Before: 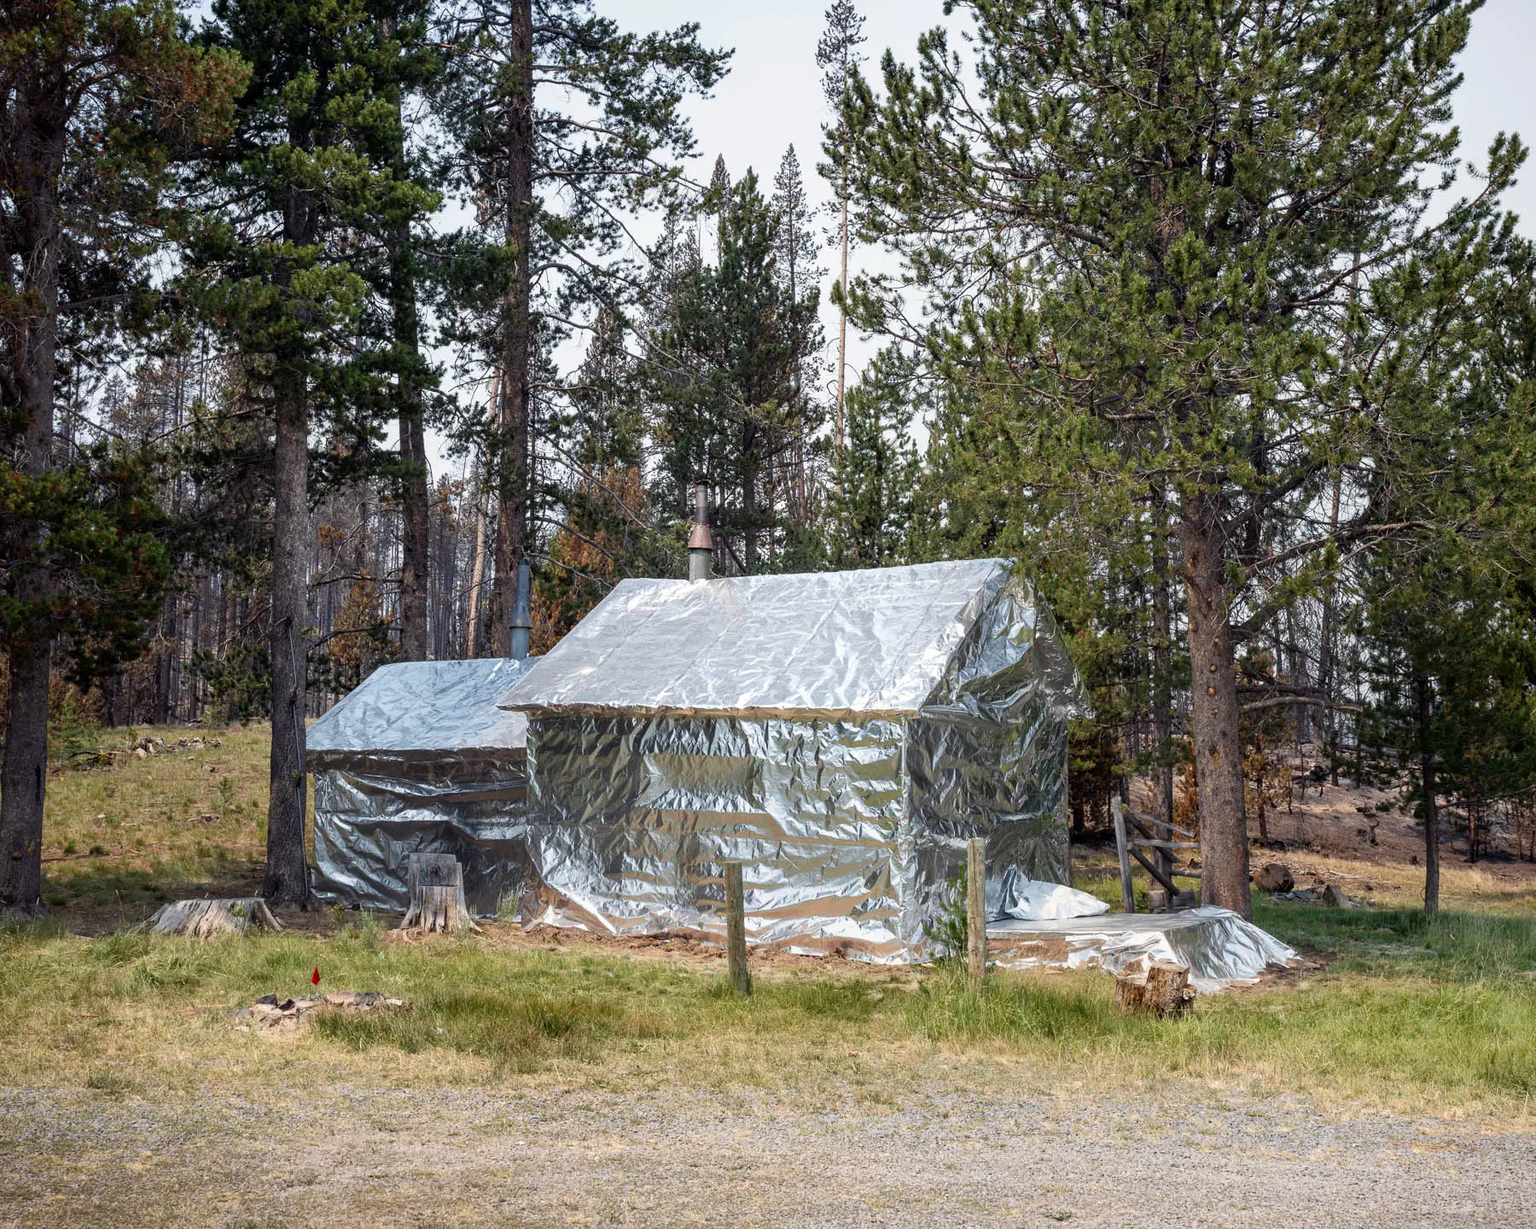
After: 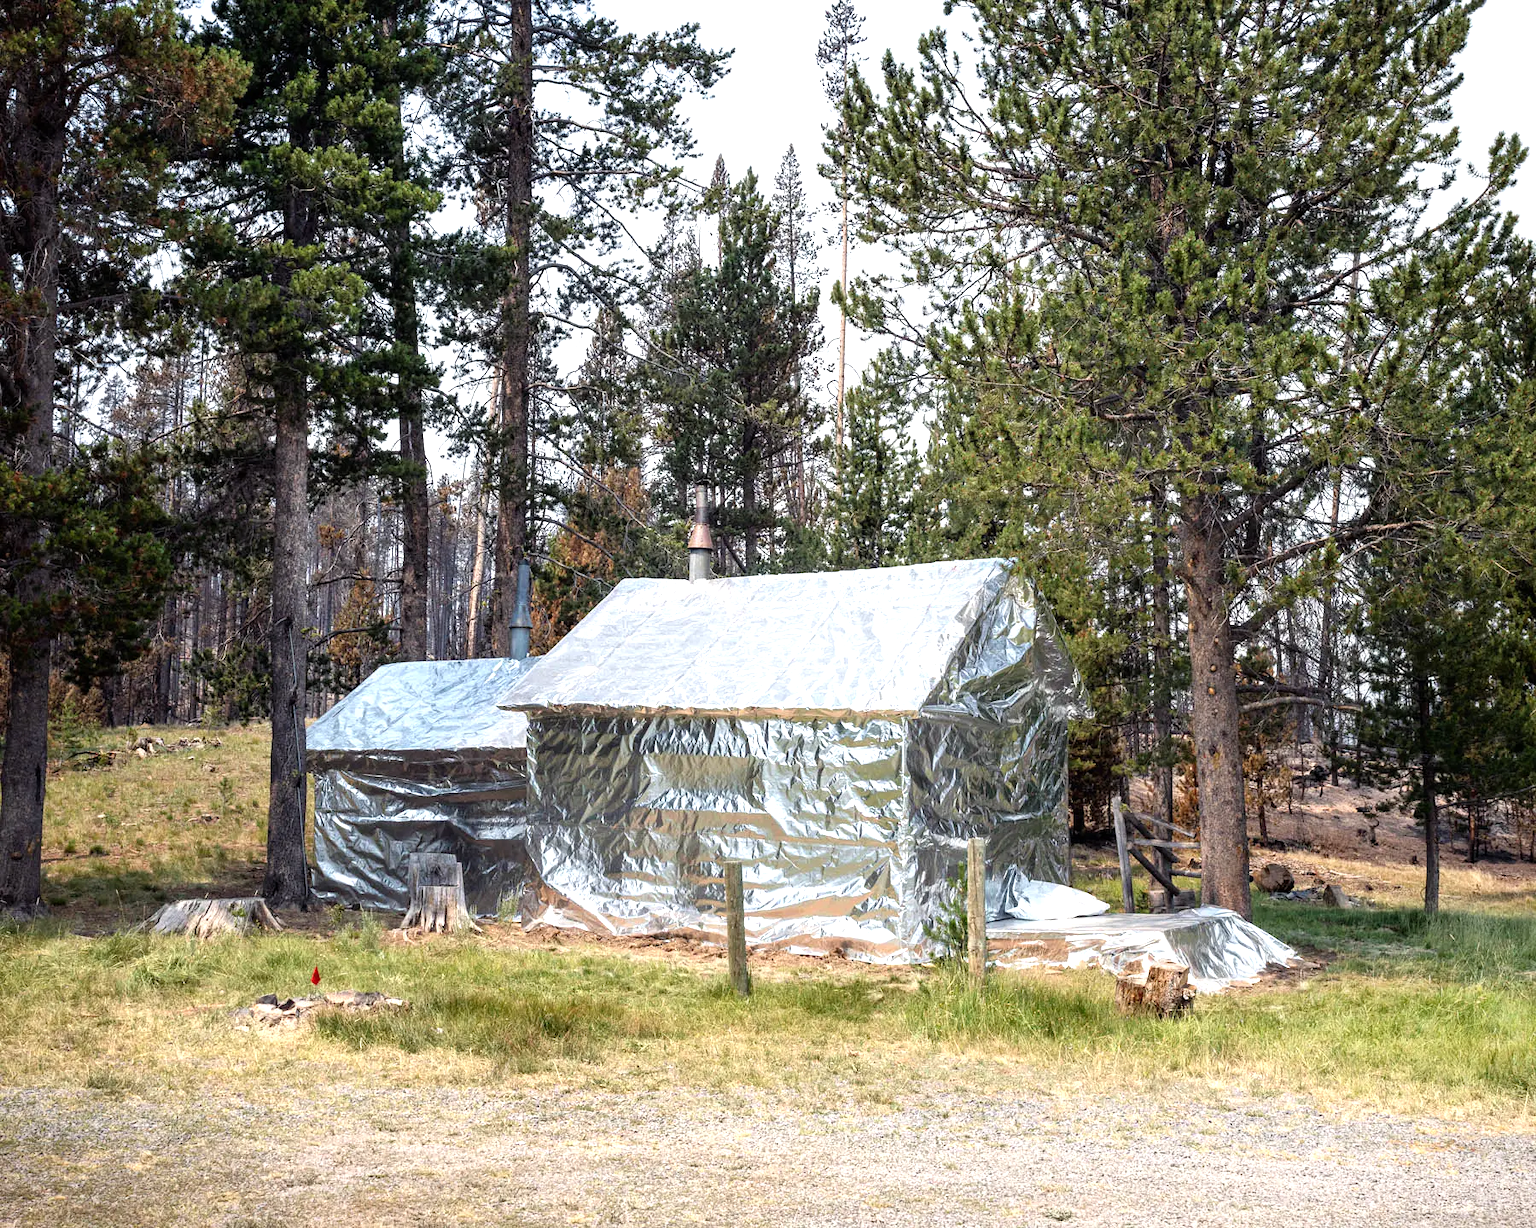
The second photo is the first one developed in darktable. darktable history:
exposure: exposure 0.298 EV, compensate exposure bias true, compensate highlight preservation false
tone equalizer: -8 EV -0.438 EV, -7 EV -0.393 EV, -6 EV -0.351 EV, -5 EV -0.195 EV, -3 EV 0.197 EV, -2 EV 0.354 EV, -1 EV 0.401 EV, +0 EV 0.43 EV
